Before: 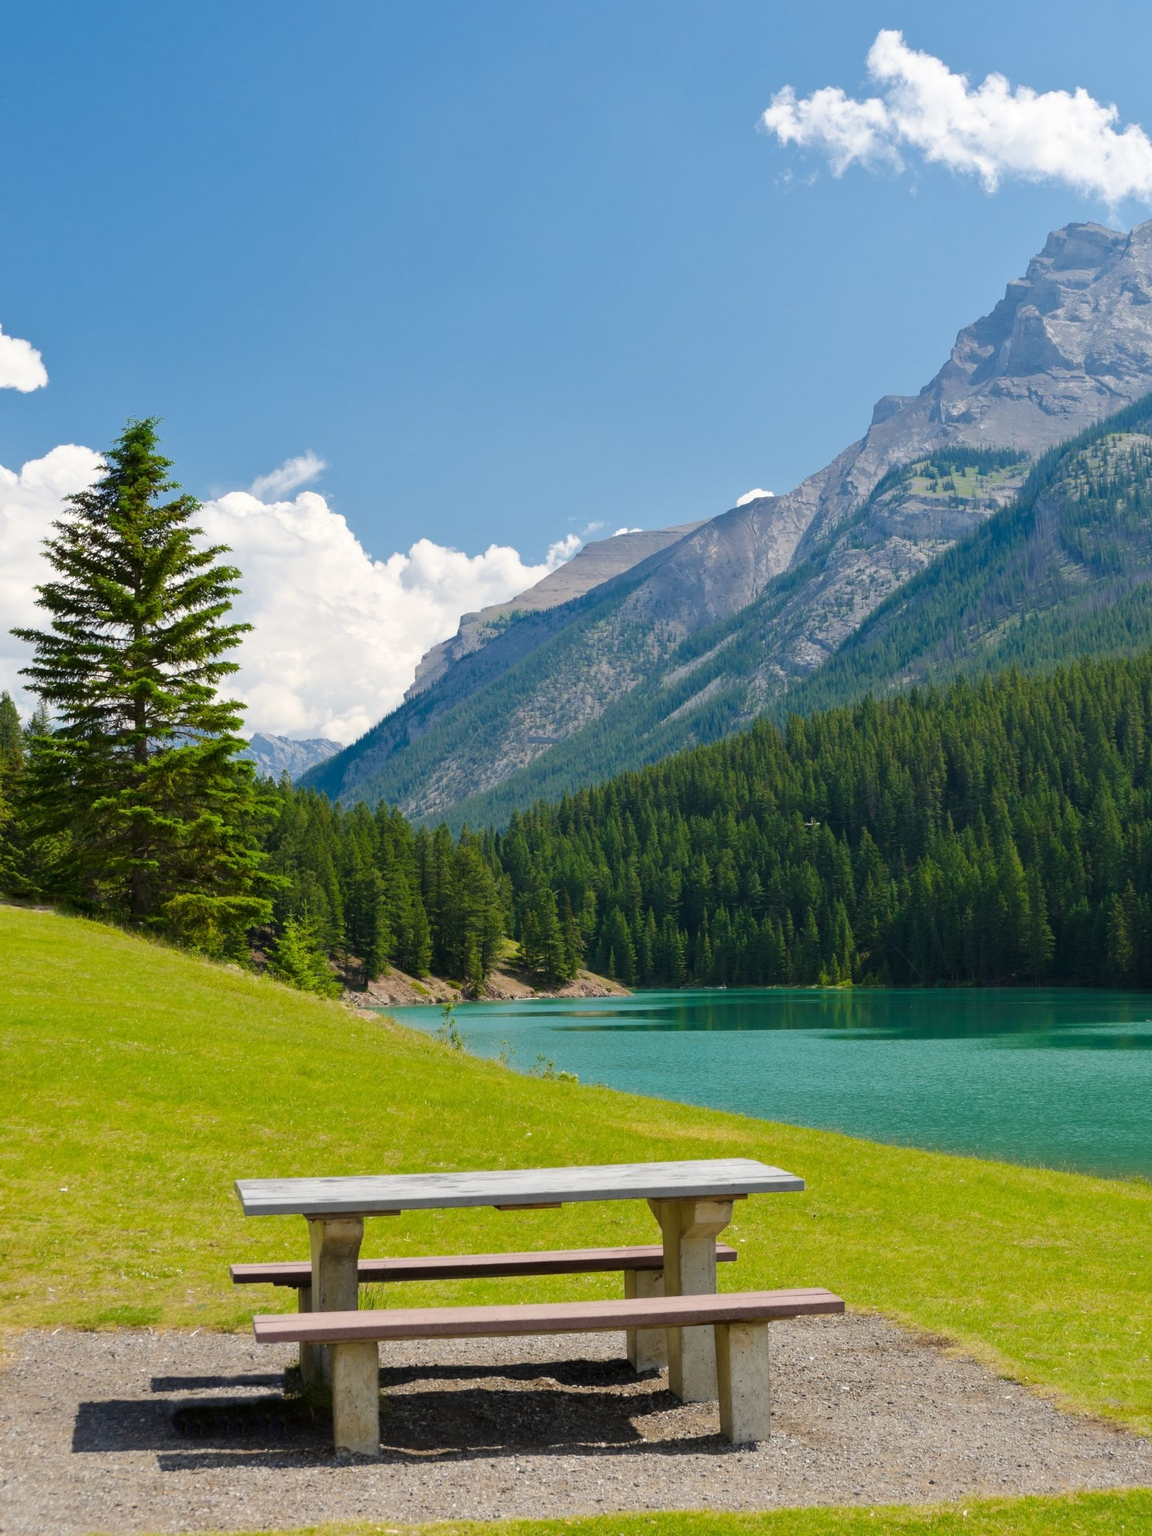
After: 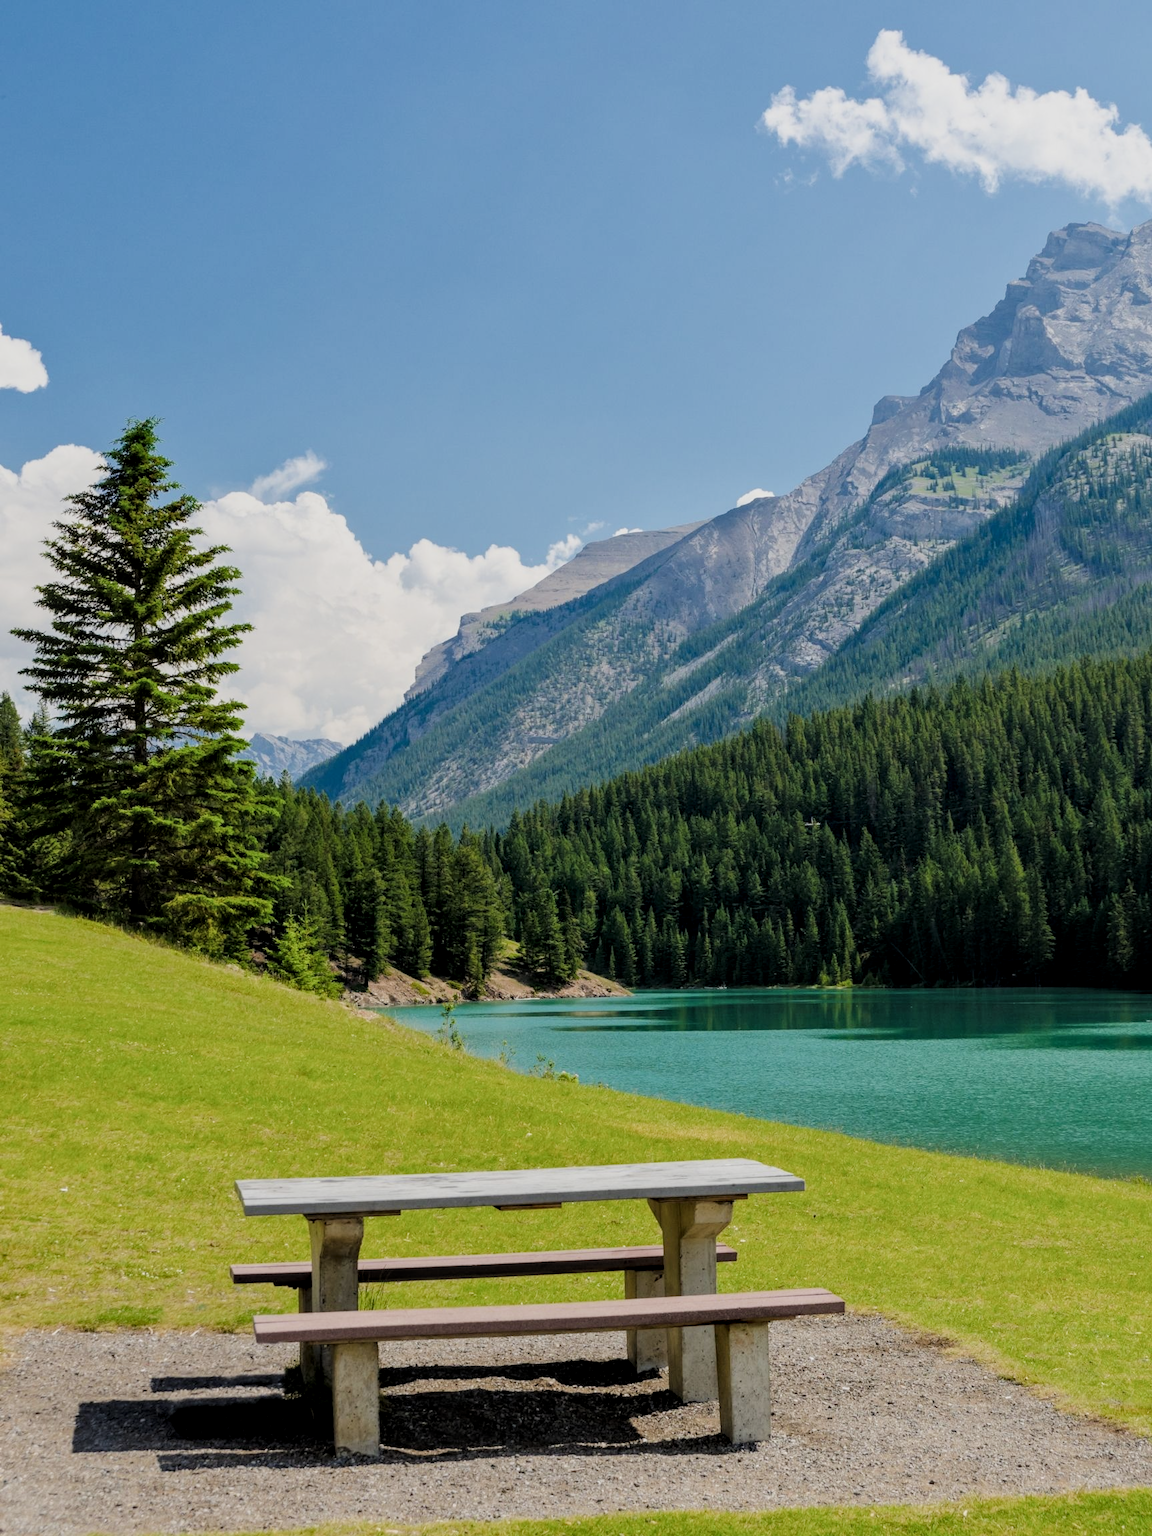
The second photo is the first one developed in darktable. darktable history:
filmic rgb: black relative exposure -7.65 EV, white relative exposure 4.56 EV, hardness 3.61, contrast 1.055, color science v4 (2020)
local contrast: detail 130%
